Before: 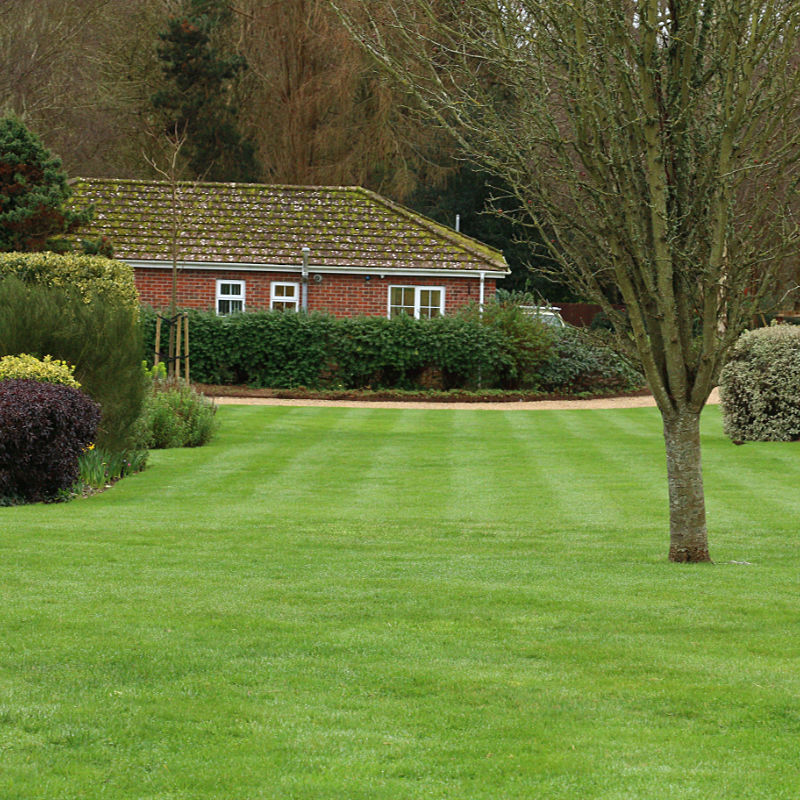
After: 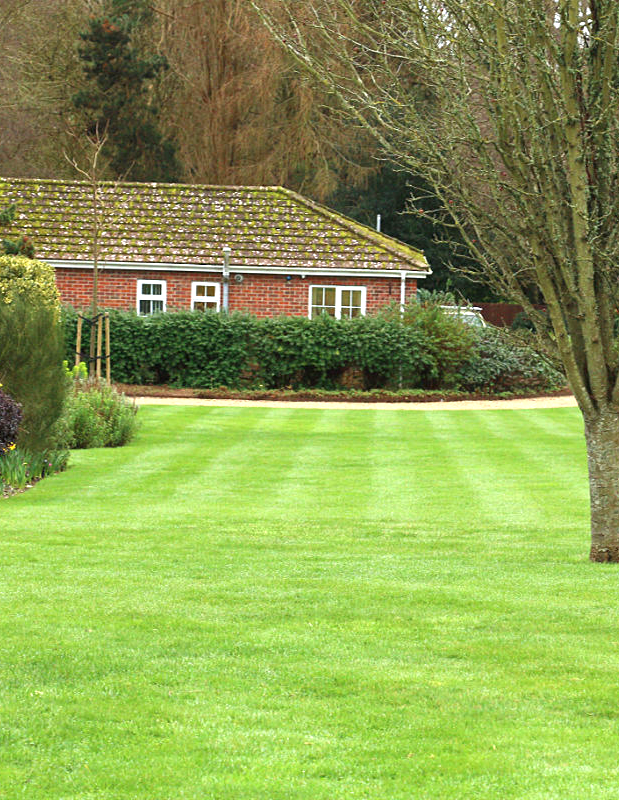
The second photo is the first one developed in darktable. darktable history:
exposure: exposure 0.95 EV, compensate highlight preservation false
crop: left 9.88%, right 12.664%
